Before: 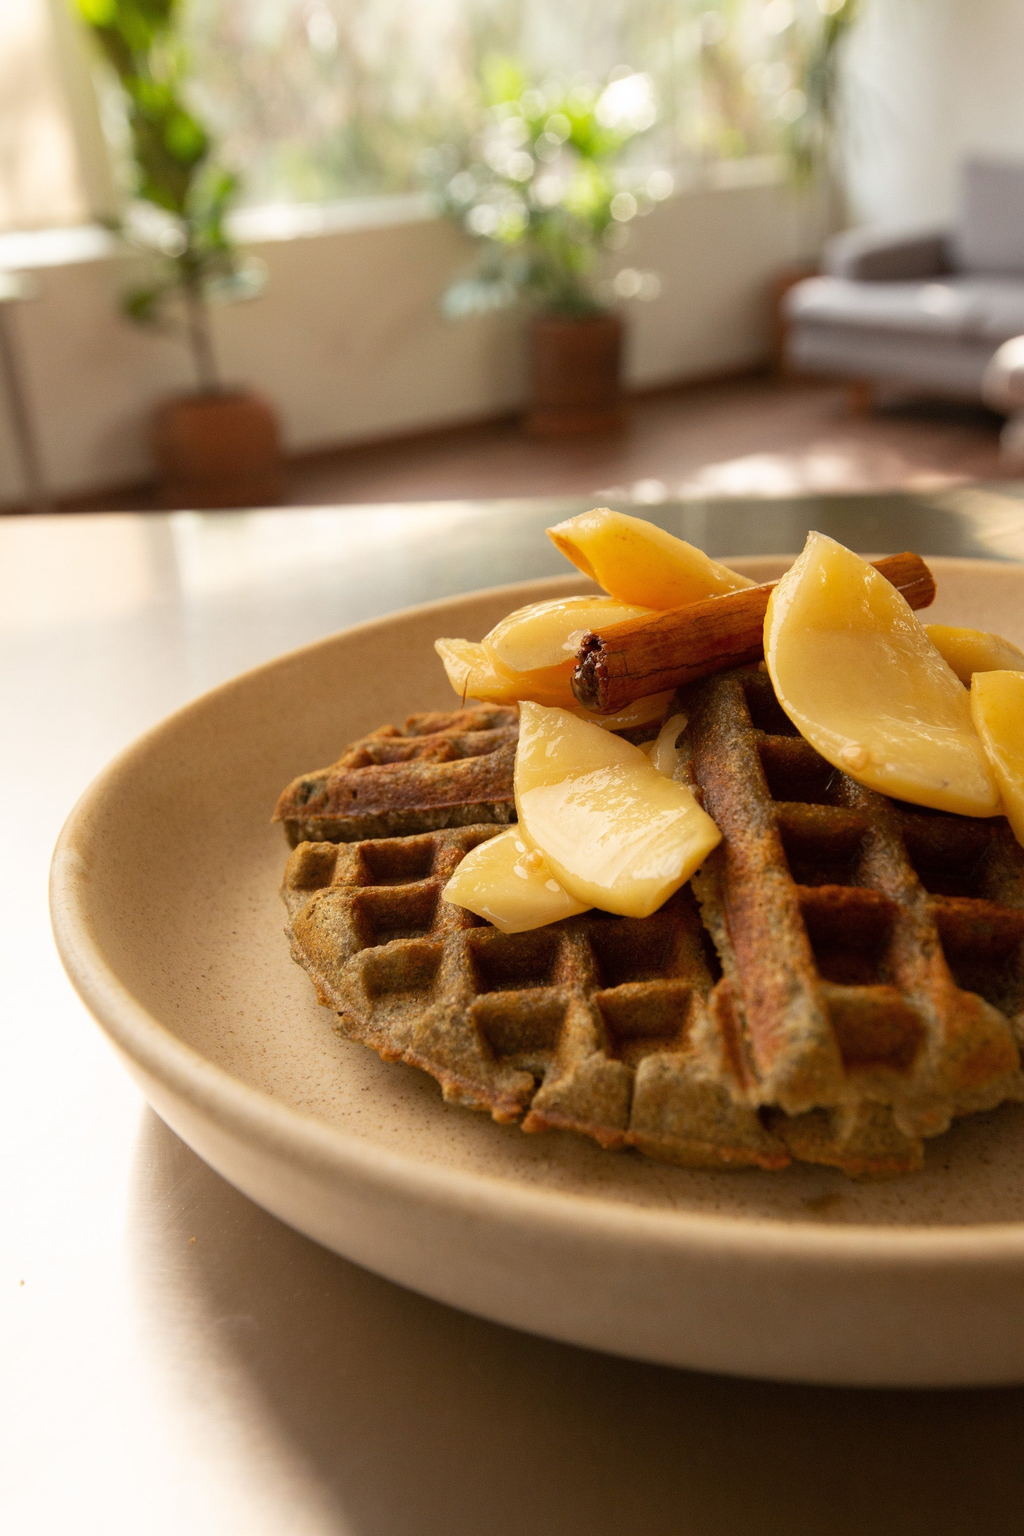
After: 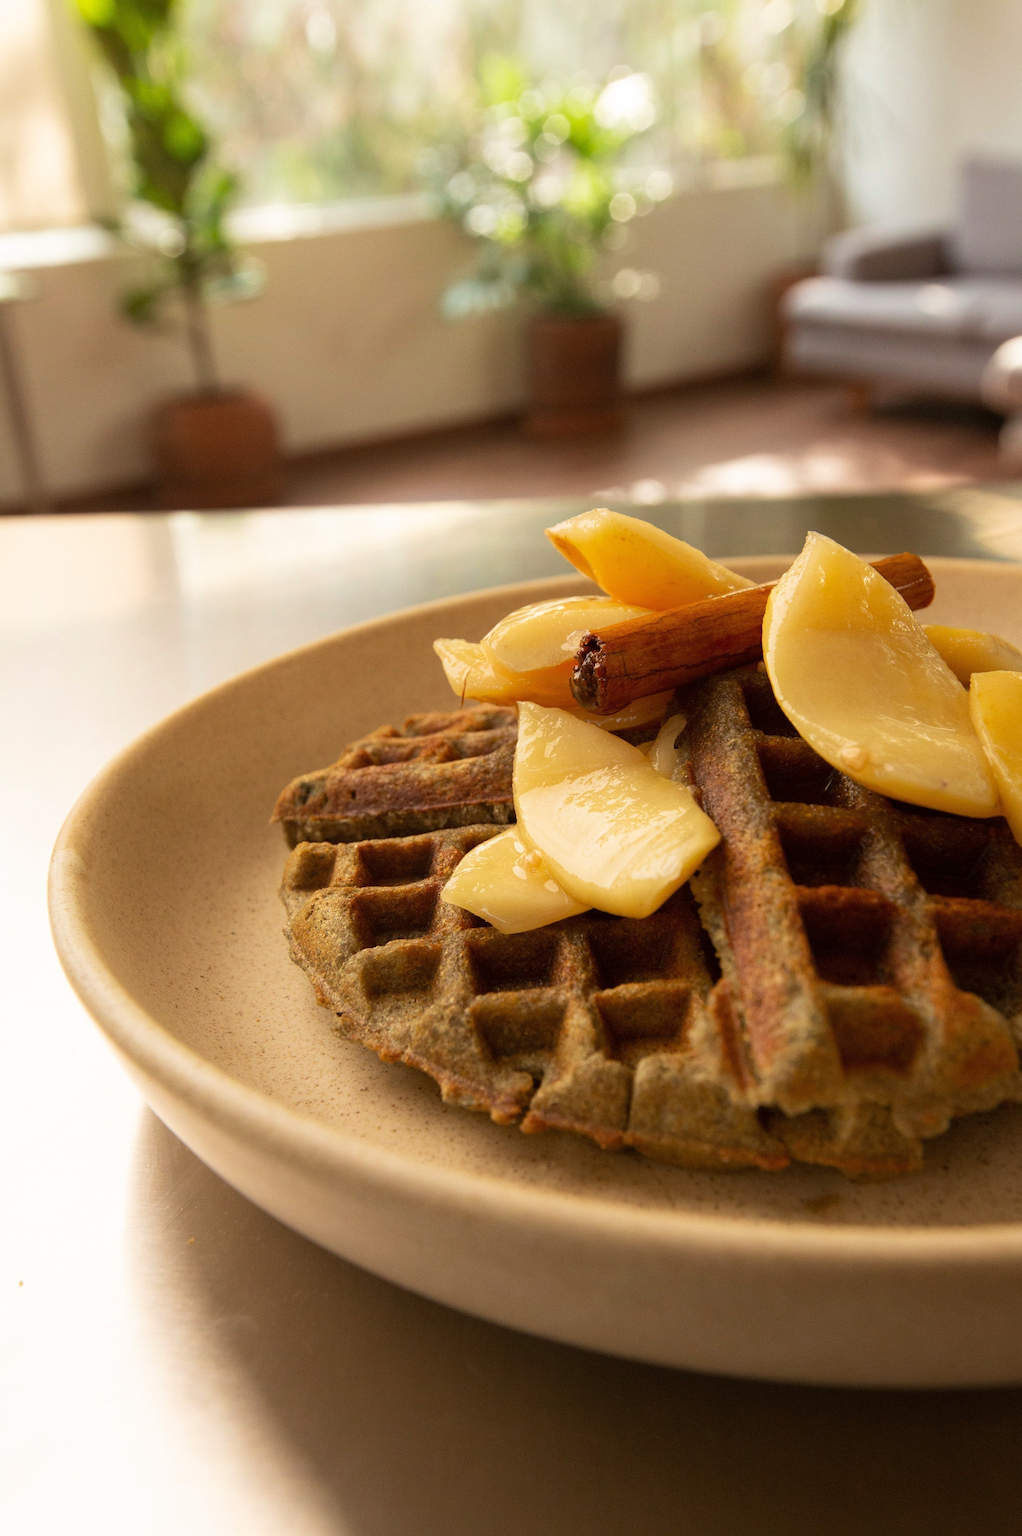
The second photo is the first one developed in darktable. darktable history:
velvia: on, module defaults
crop: left 0.152%
exposure: compensate highlight preservation false
